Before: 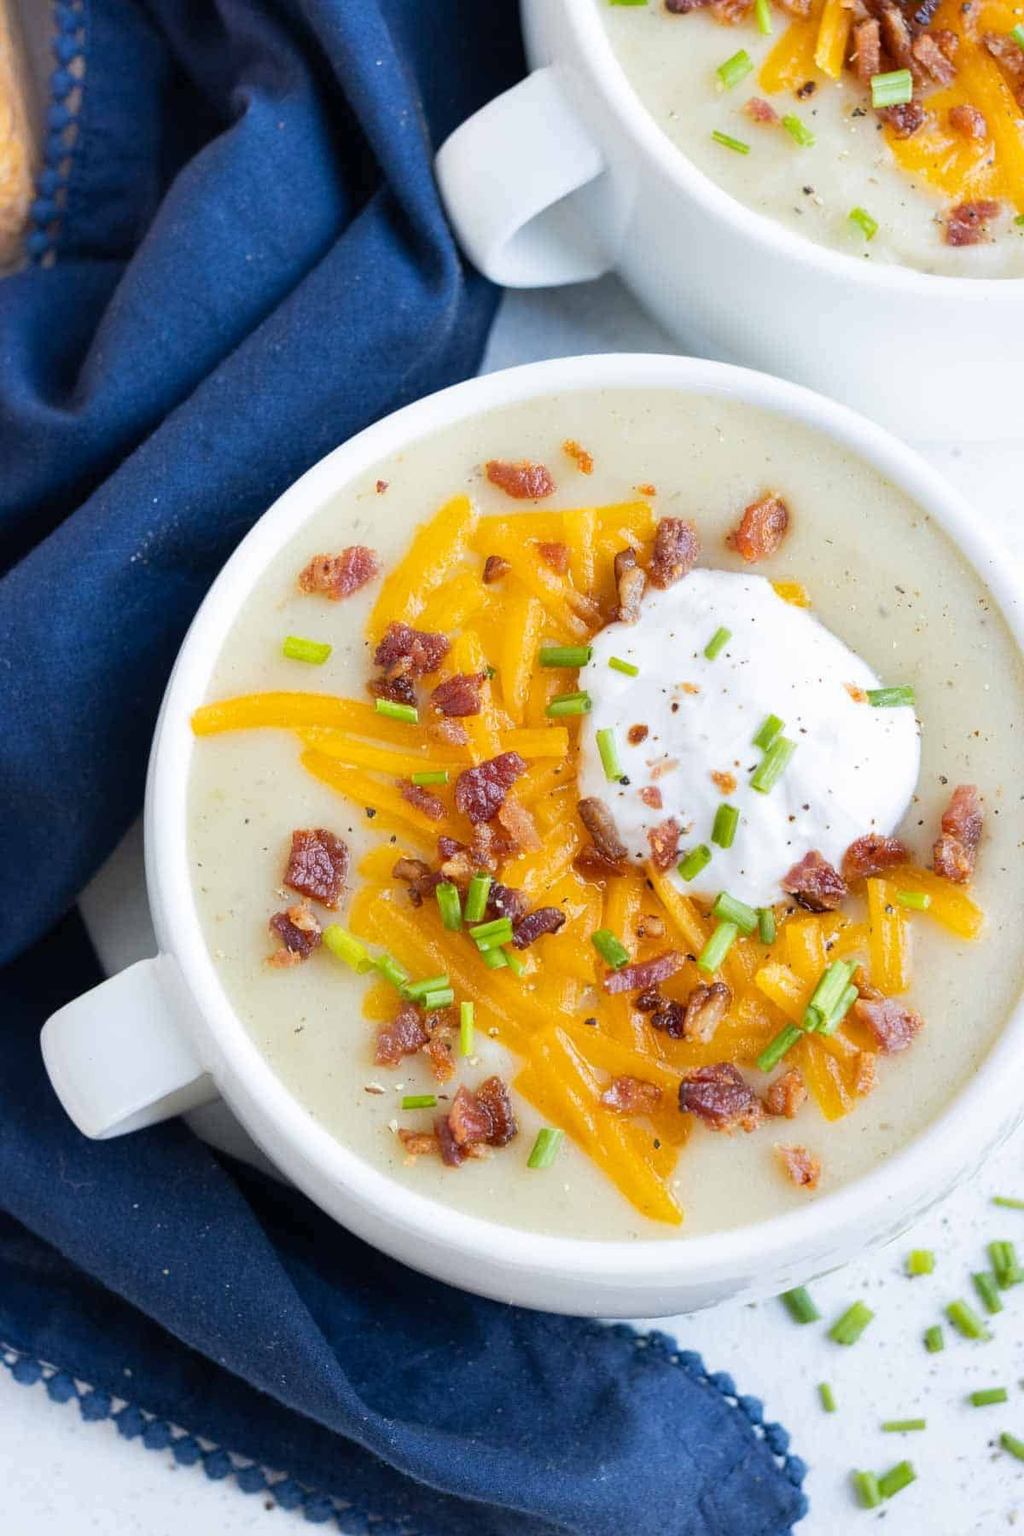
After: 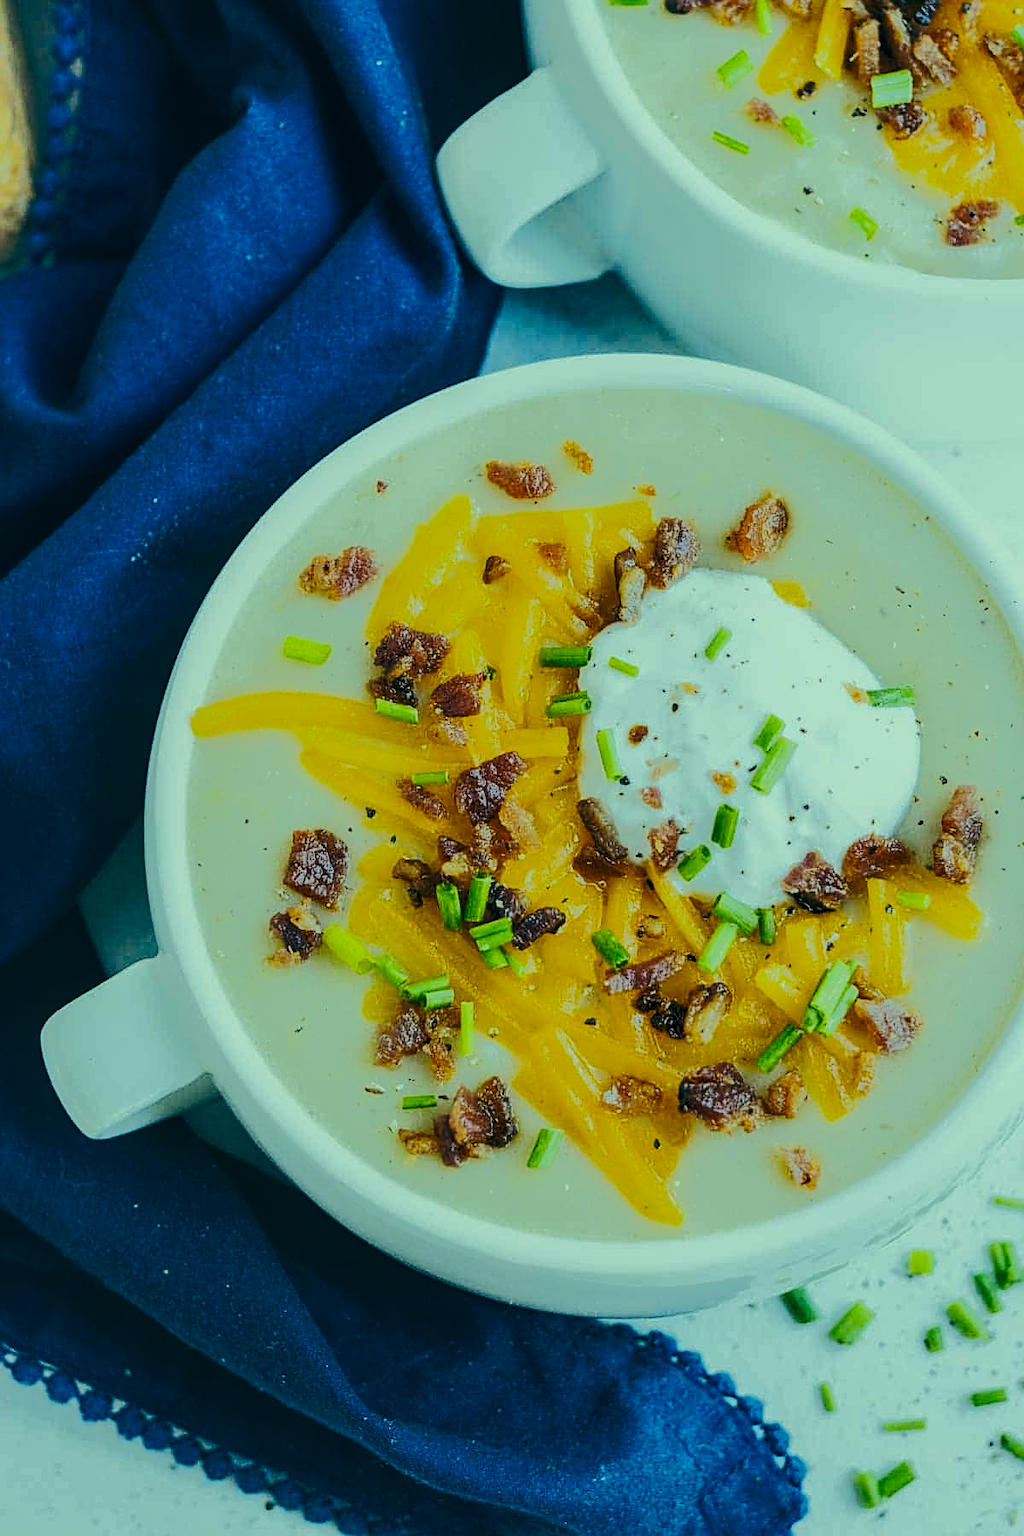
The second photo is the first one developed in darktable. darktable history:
exposure: black level correction 0, exposure 1.375 EV, compensate highlight preservation false
color correction: highlights a* -19.53, highlights b* 9.8, shadows a* -20.43, shadows b* -10.26
tone equalizer: -8 EV -1.99 EV, -7 EV -1.98 EV, -6 EV -1.98 EV, -5 EV -1.99 EV, -4 EV -1.98 EV, -3 EV -1.98 EV, -2 EV -1.97 EV, -1 EV -1.62 EV, +0 EV -1.99 EV, edges refinement/feathering 500, mask exposure compensation -1.57 EV, preserve details no
sharpen: on, module defaults
base curve: curves: ch0 [(0, 0) (0.073, 0.04) (0.157, 0.139) (0.492, 0.492) (0.758, 0.758) (1, 1)], preserve colors none
local contrast: on, module defaults
